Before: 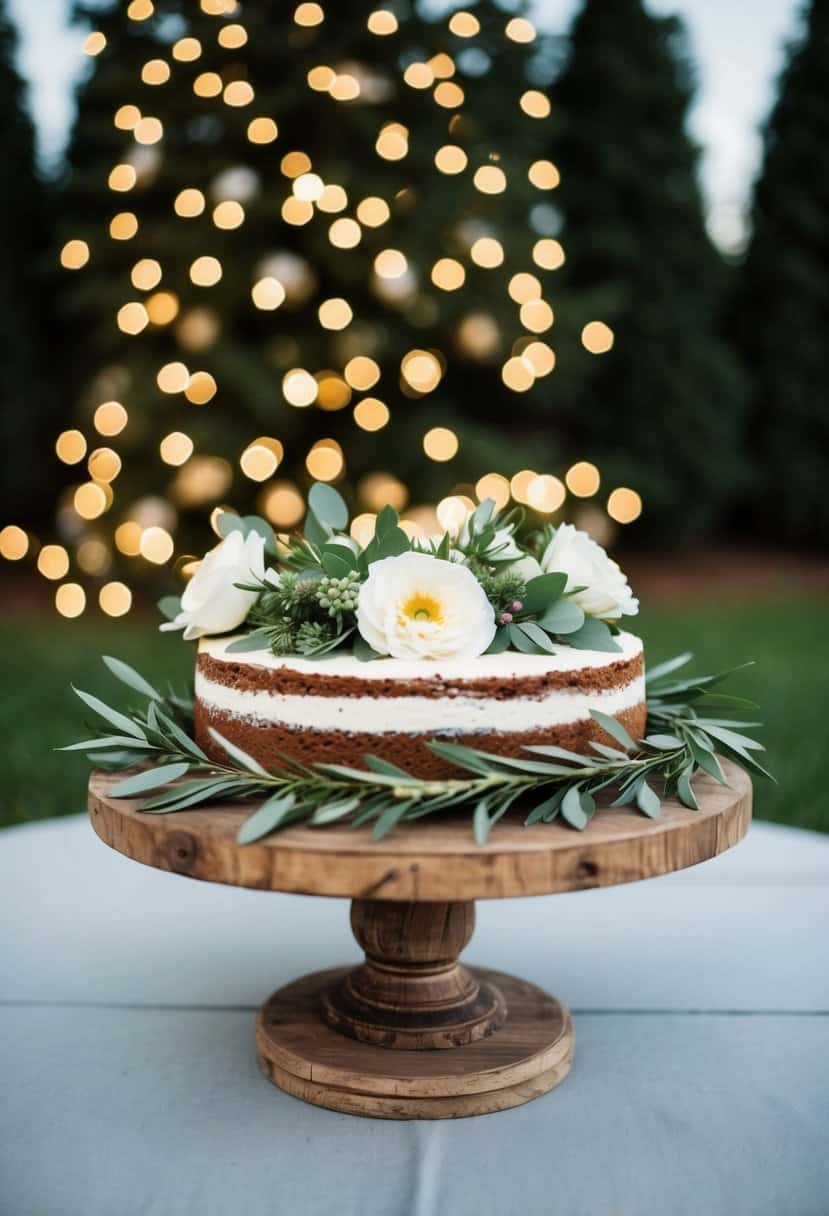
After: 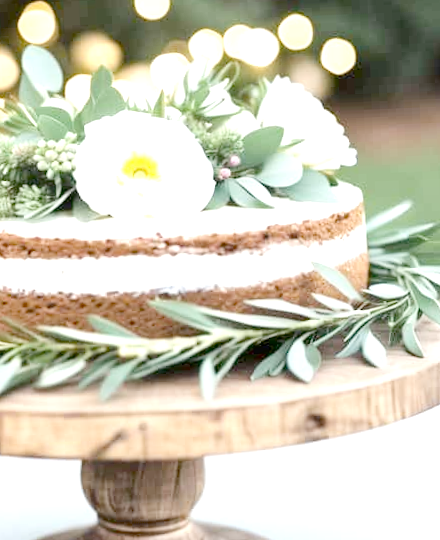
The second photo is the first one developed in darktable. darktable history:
rotate and perspective: rotation -2.29°, automatic cropping off
crop: left 35.03%, top 36.625%, right 14.663%, bottom 20.057%
tone equalizer "contrast tone curve: medium": -8 EV -0.75 EV, -7 EV -0.7 EV, -6 EV -0.6 EV, -5 EV -0.4 EV, -3 EV 0.4 EV, -2 EV 0.6 EV, -1 EV 0.7 EV, +0 EV 0.75 EV, edges refinement/feathering 500, mask exposure compensation -1.57 EV, preserve details no
